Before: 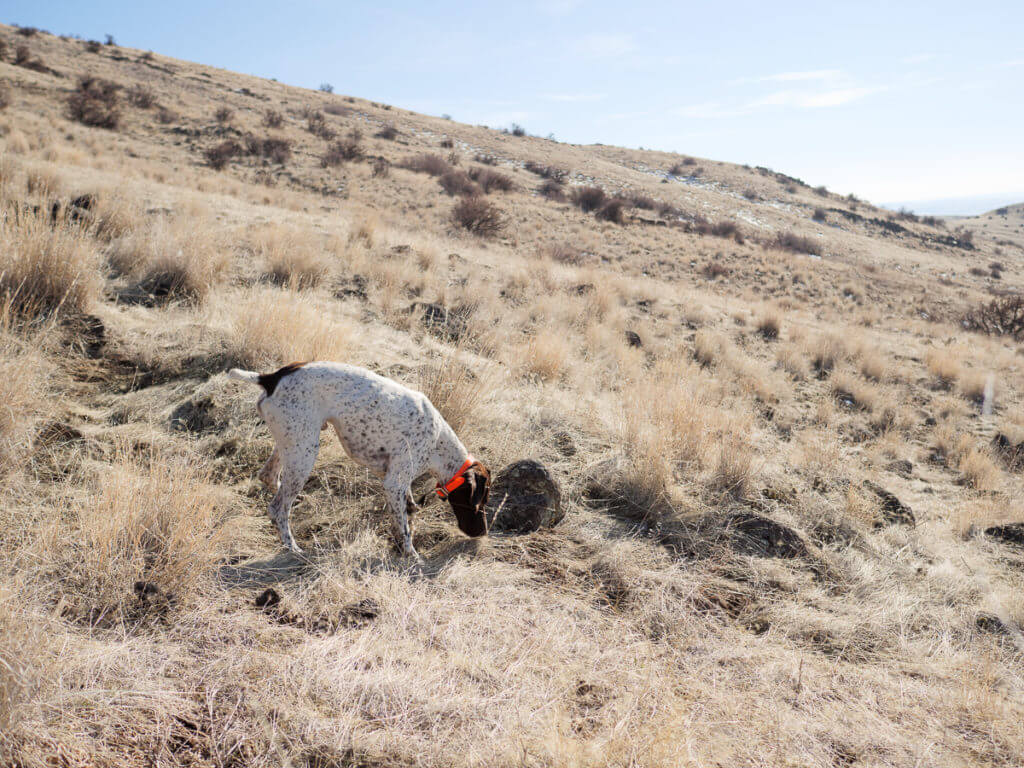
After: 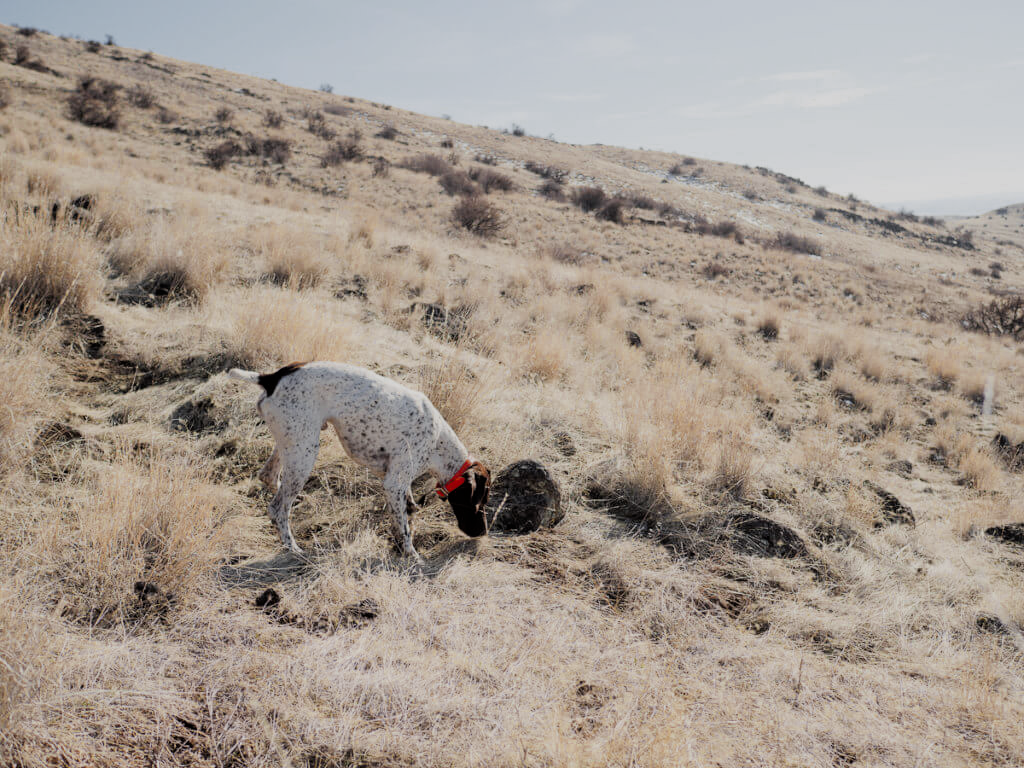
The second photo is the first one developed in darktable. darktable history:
color zones: curves: ch0 [(0.035, 0.242) (0.25, 0.5) (0.384, 0.214) (0.488, 0.255) (0.75, 0.5)]; ch1 [(0.063, 0.379) (0.25, 0.5) (0.354, 0.201) (0.489, 0.085) (0.729, 0.271)]; ch2 [(0.25, 0.5) (0.38, 0.517) (0.442, 0.51) (0.735, 0.456)]
filmic rgb: black relative exposure -7.65 EV, white relative exposure 4.56 EV, hardness 3.61, contrast 1.05
